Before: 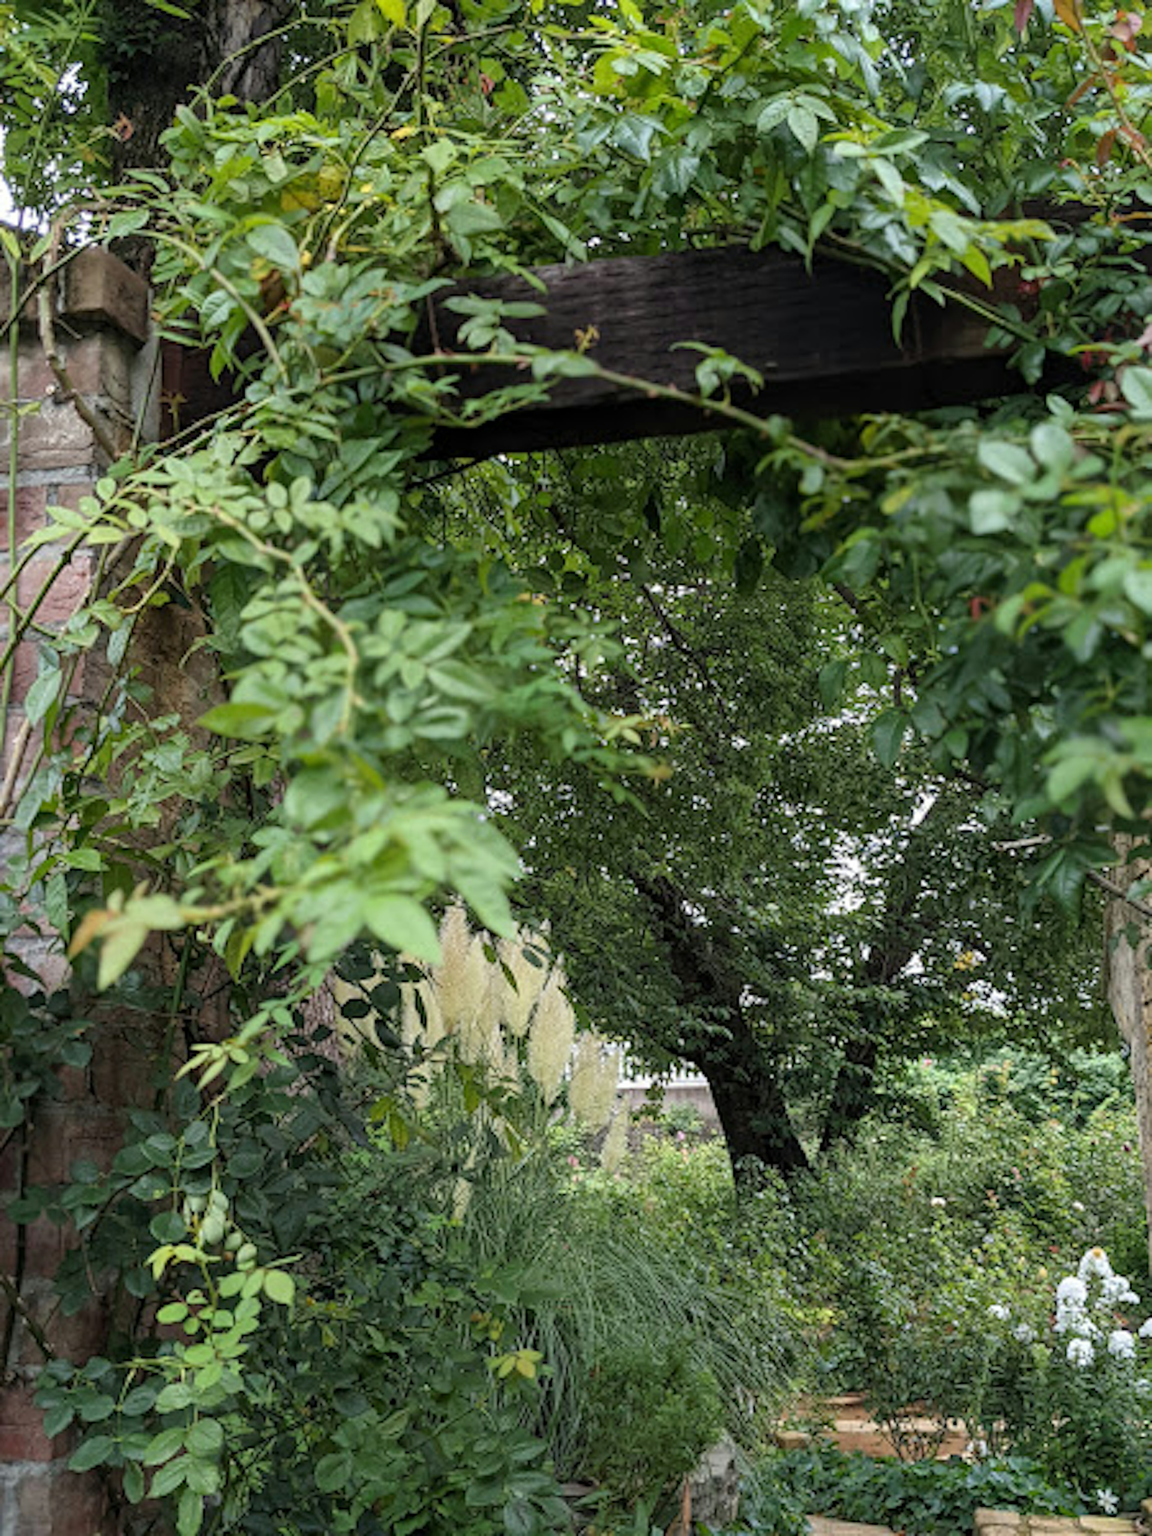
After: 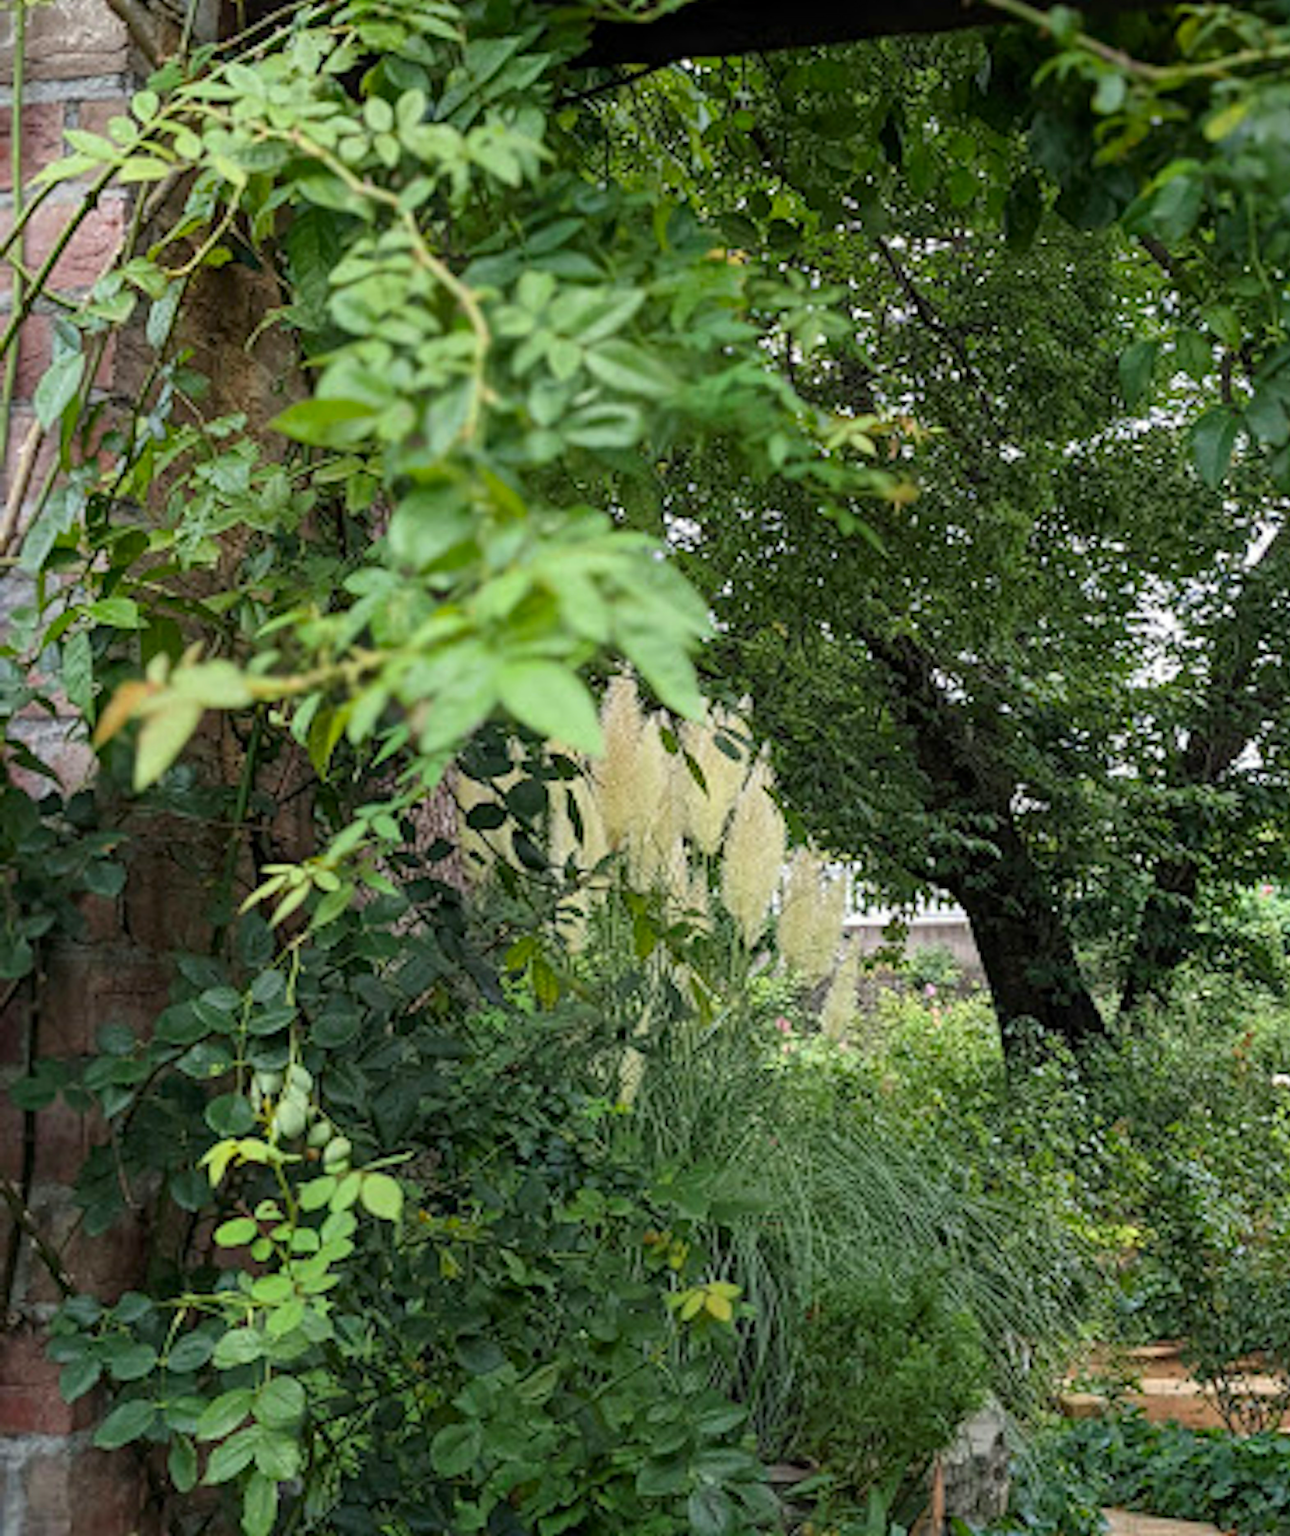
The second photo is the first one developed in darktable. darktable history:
contrast brightness saturation: contrast 0.083, saturation 0.198
crop: top 26.785%, right 18.016%
